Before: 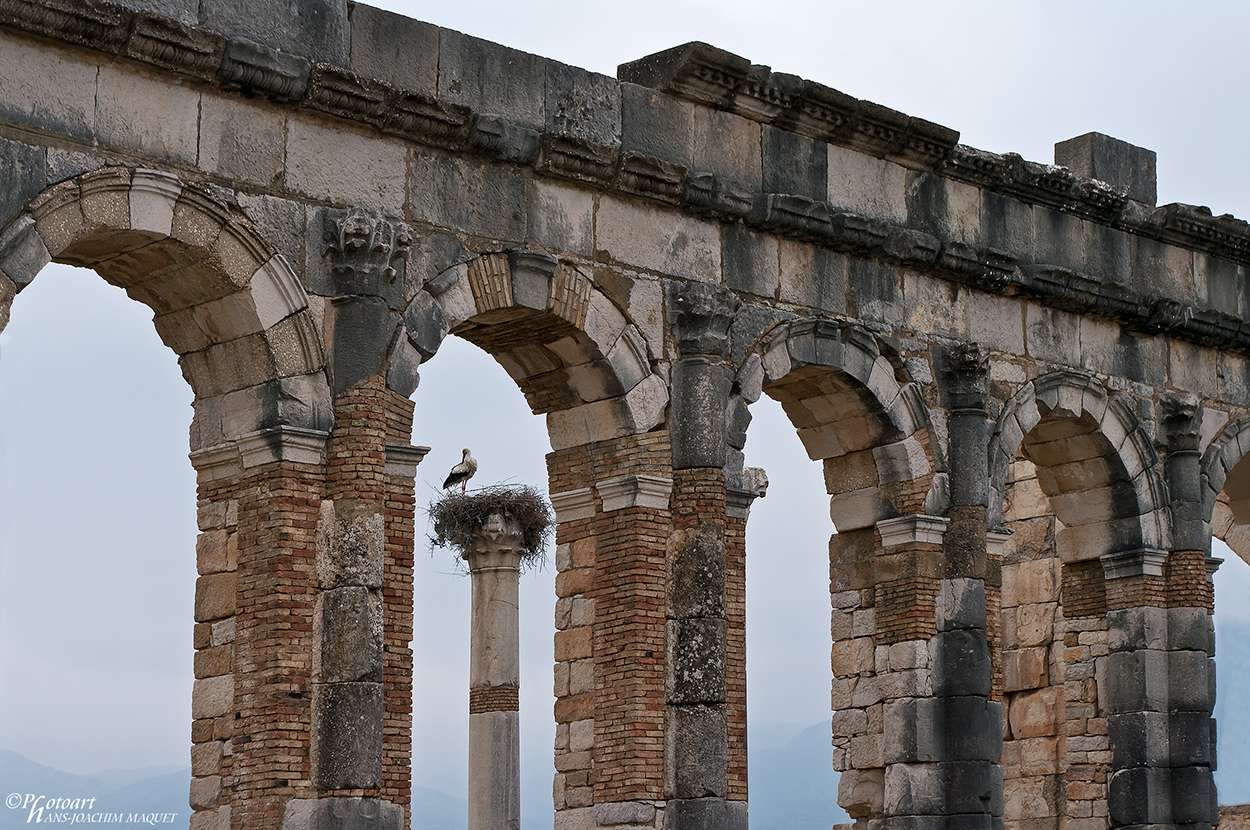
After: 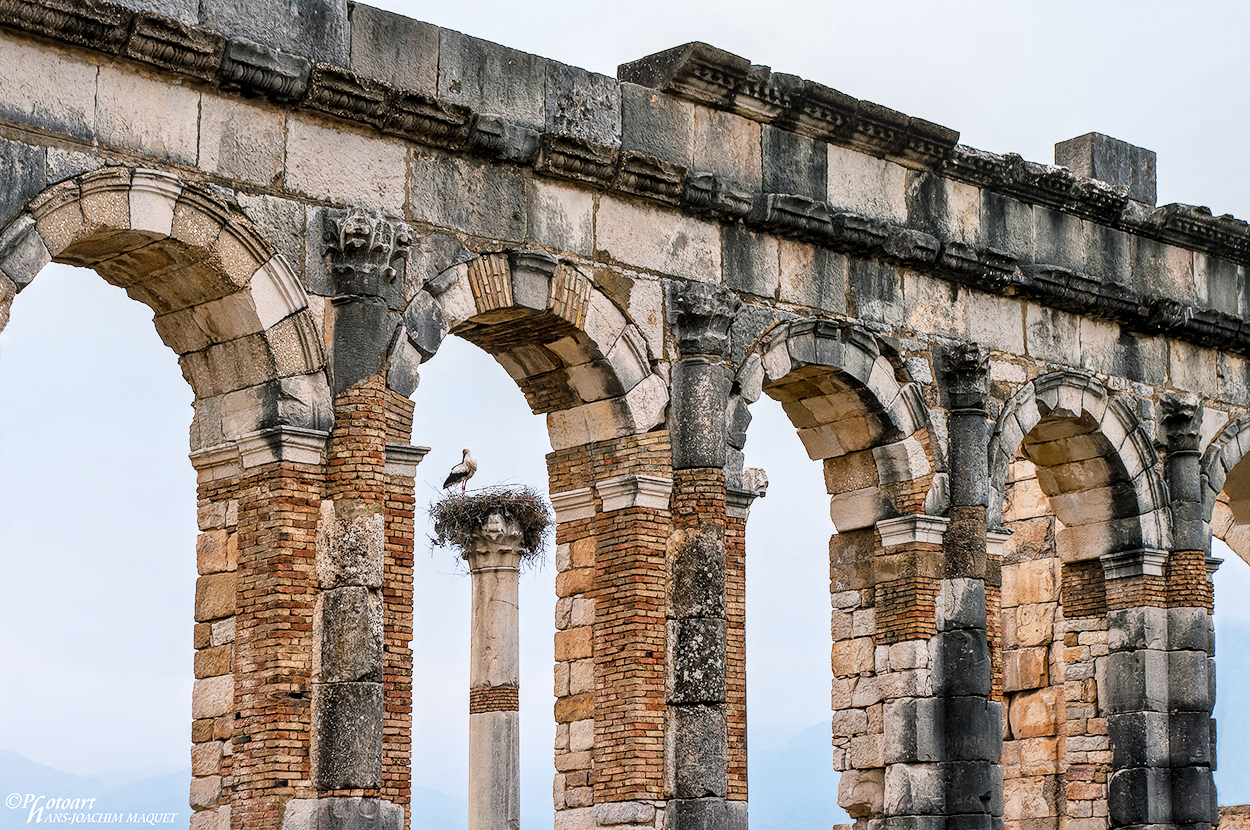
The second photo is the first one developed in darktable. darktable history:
local contrast: on, module defaults
color balance rgb: perceptual saturation grading › global saturation 30%
exposure: black level correction 0, exposure 1.2 EV, compensate exposure bias true, compensate highlight preservation false
filmic rgb: black relative exposure -6 EV, hardness 3.31, contrast 1.3, contrast in shadows safe
